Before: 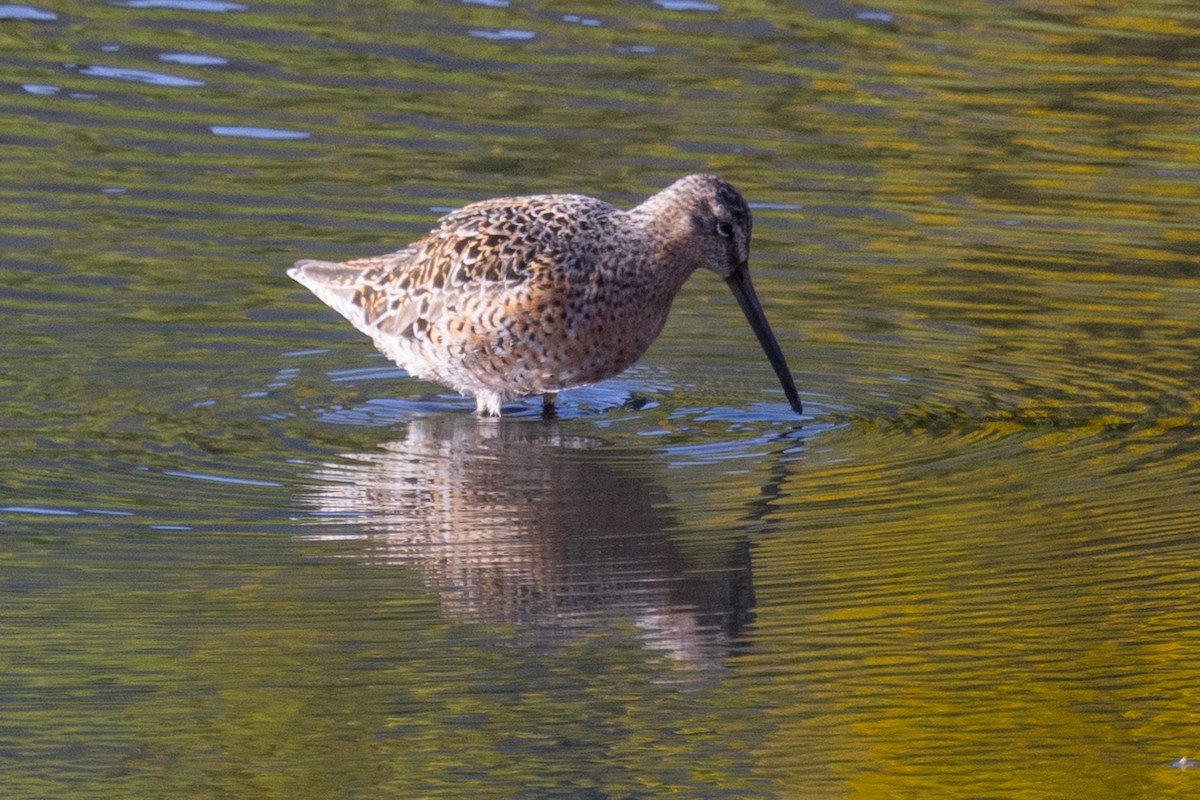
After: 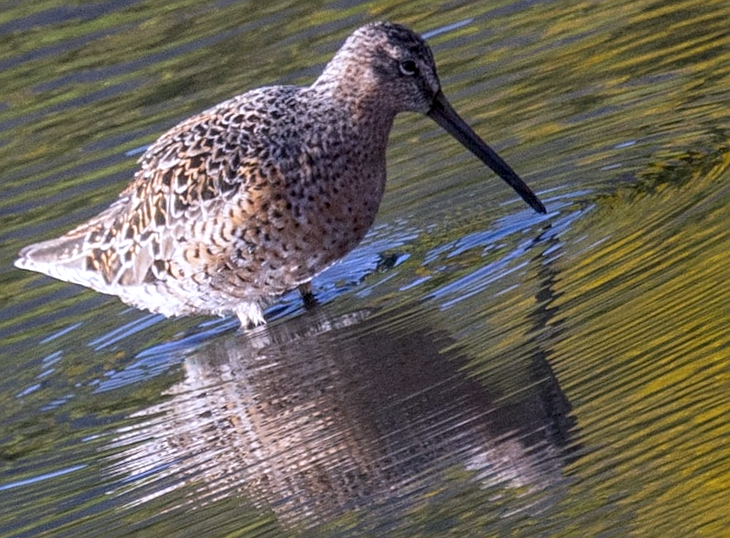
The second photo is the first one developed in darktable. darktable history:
crop and rotate: angle 20.97°, left 6.792%, right 3.682%, bottom 1.092%
local contrast: on, module defaults
color calibration: illuminant as shot in camera, x 0.358, y 0.373, temperature 4628.91 K
sharpen: on, module defaults
